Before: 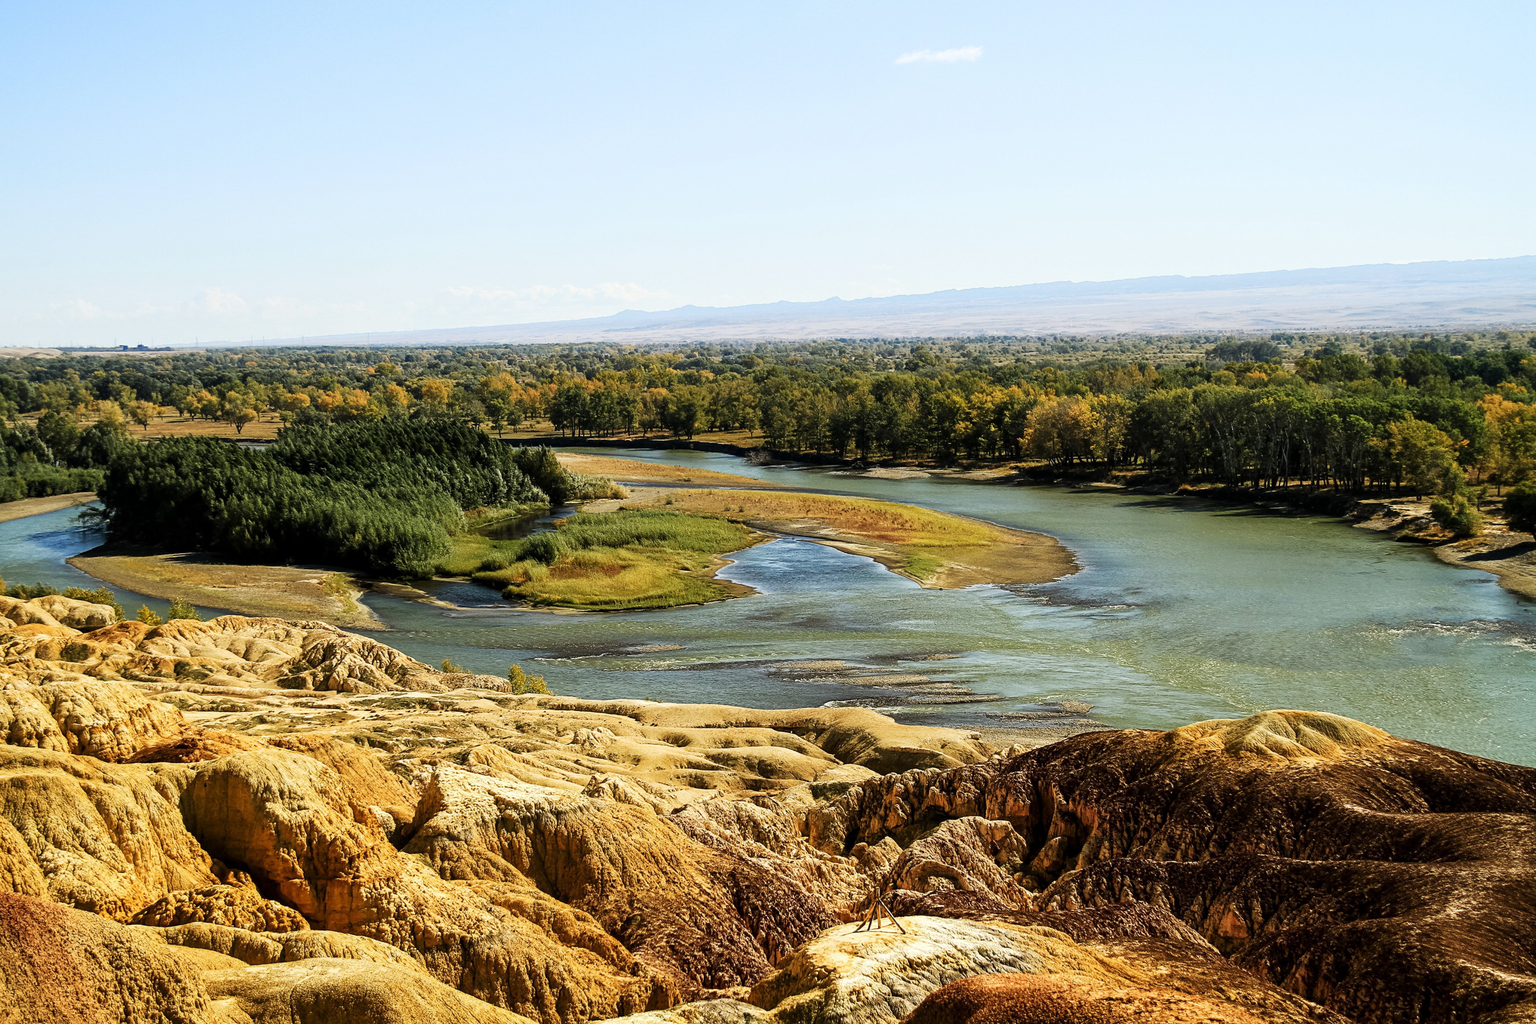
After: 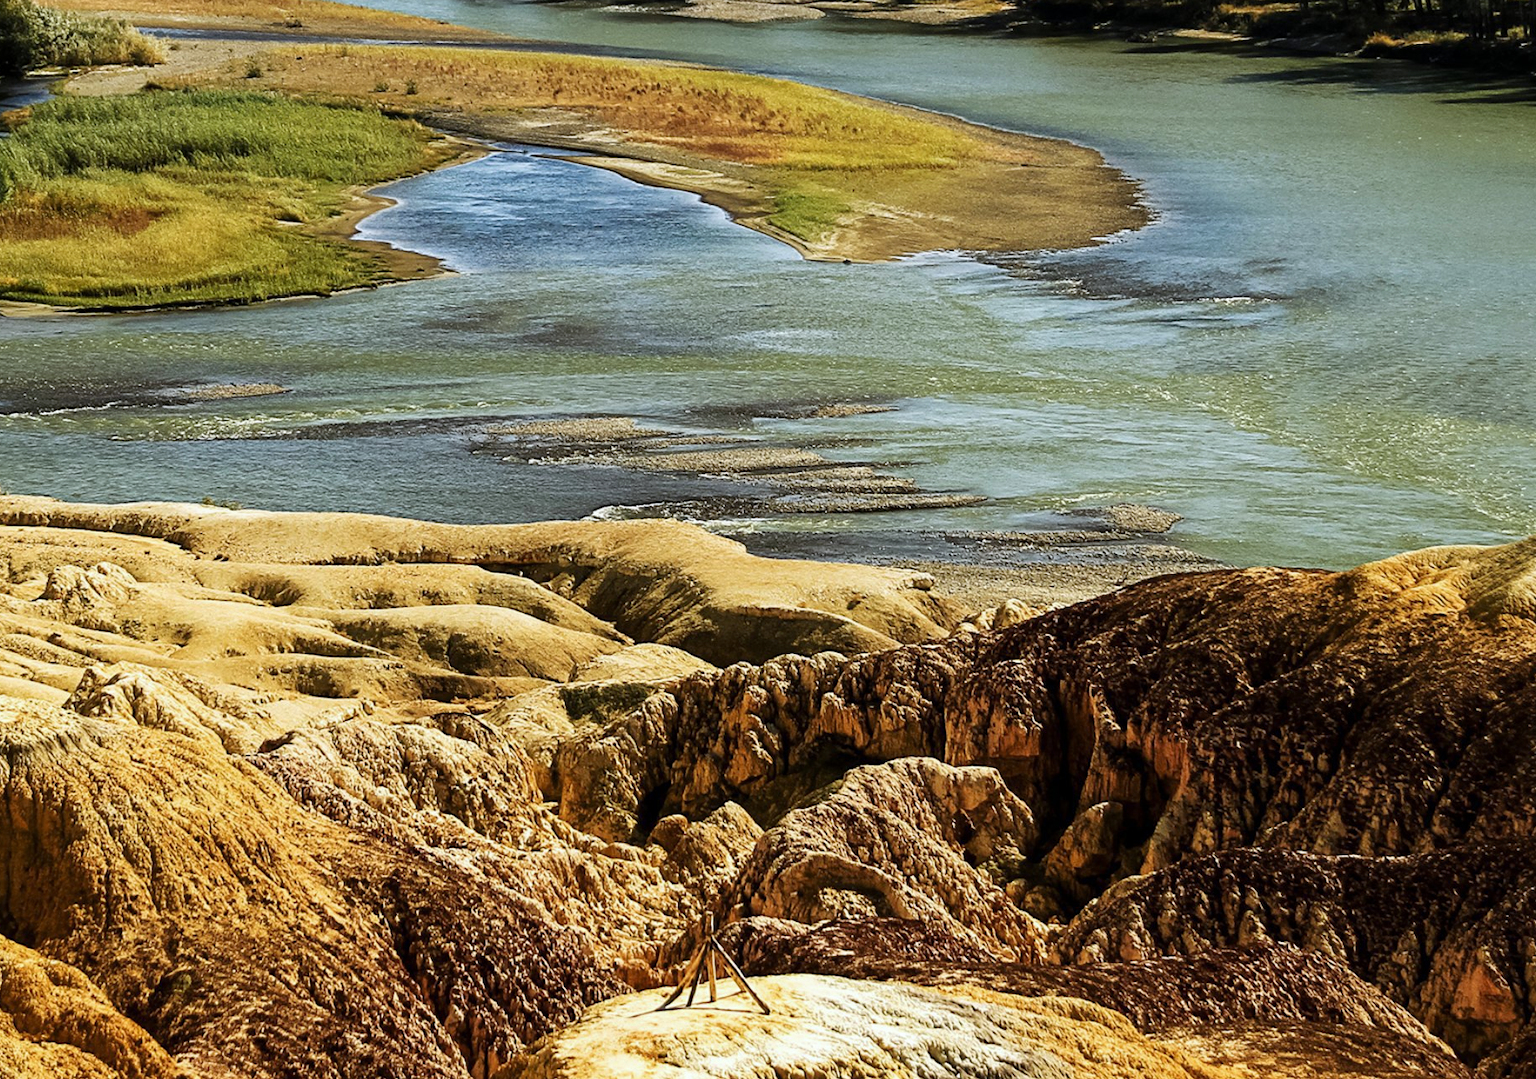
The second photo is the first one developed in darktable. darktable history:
white balance: red 0.976, blue 1.04
crop: left 35.976%, top 45.819%, right 18.162%, bottom 5.807%
